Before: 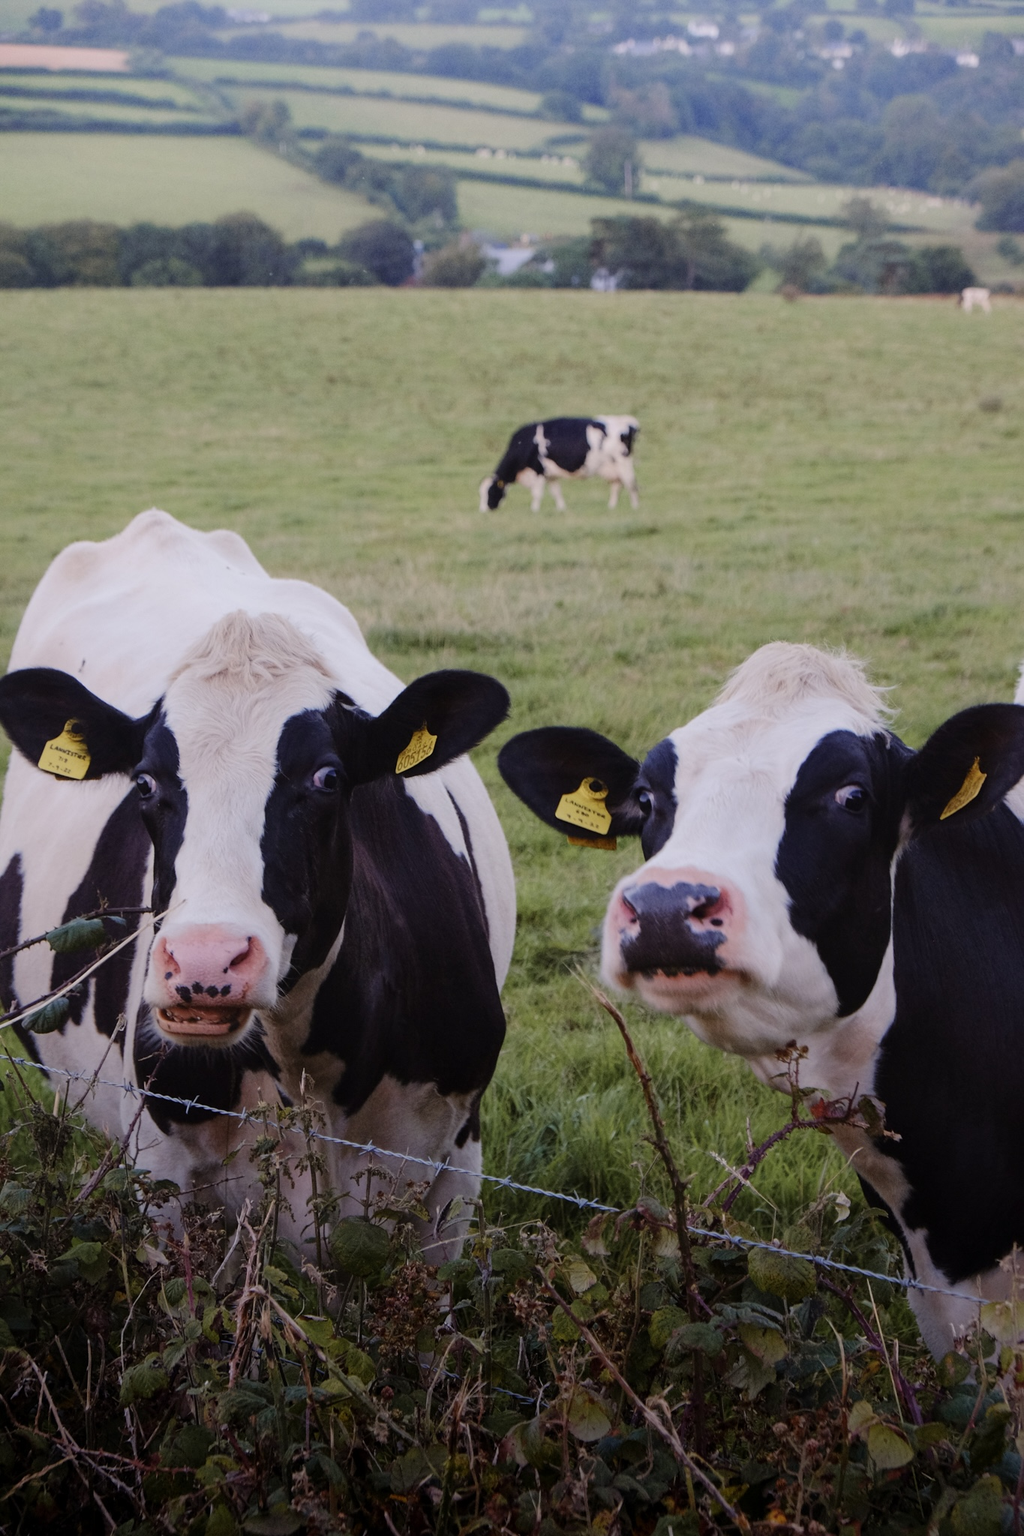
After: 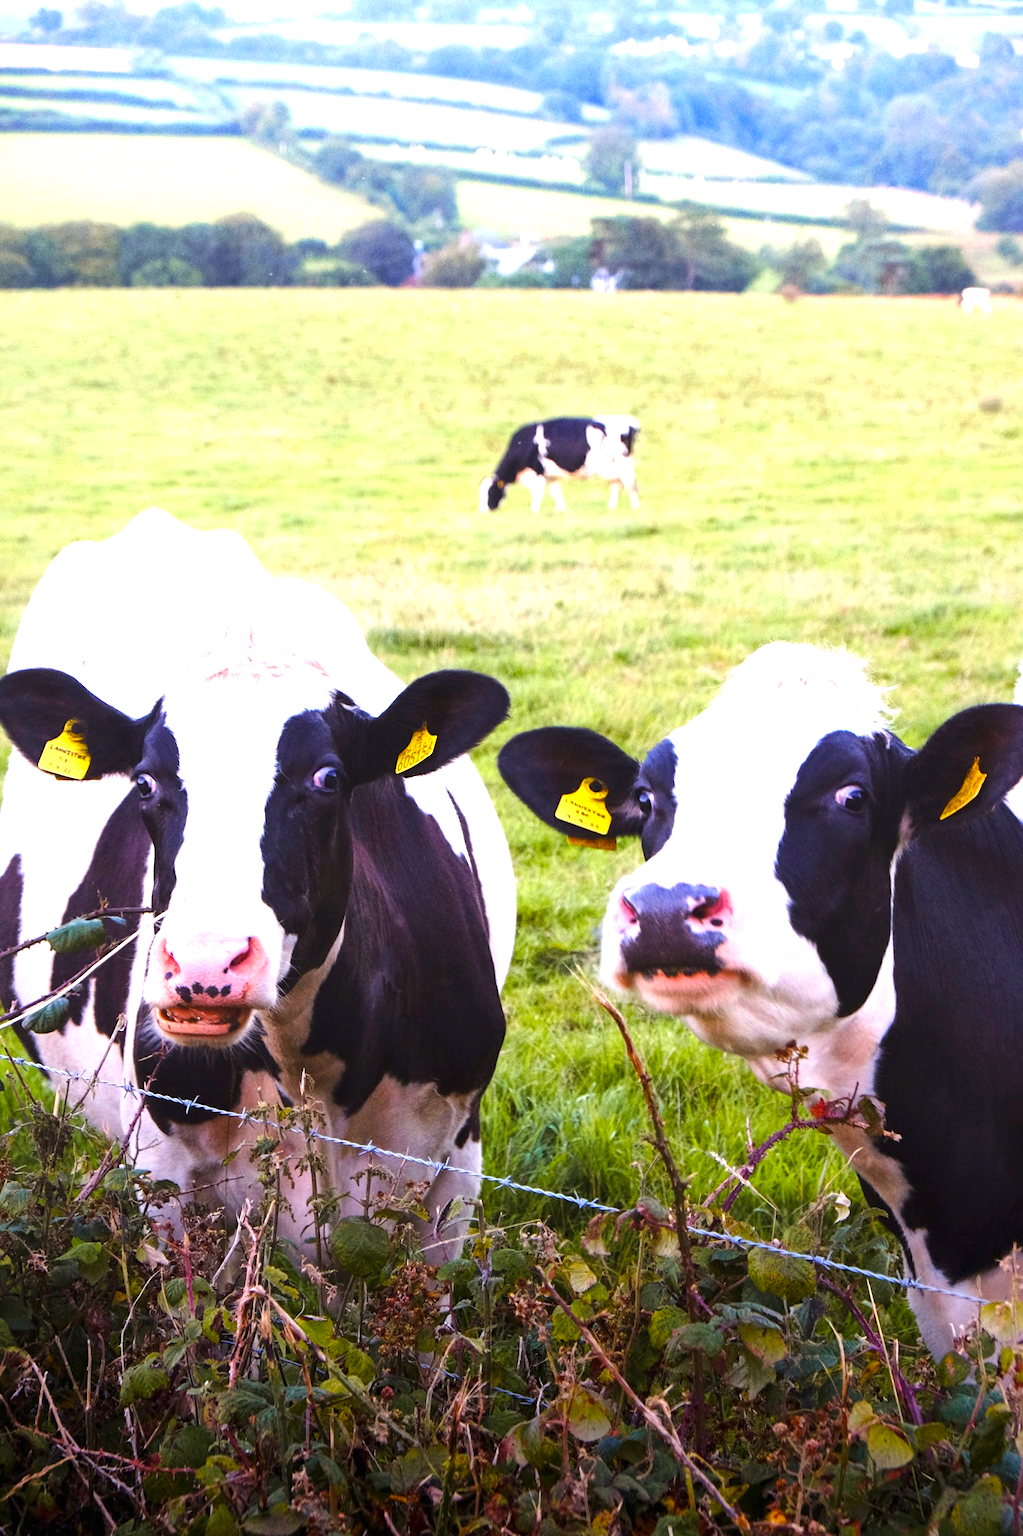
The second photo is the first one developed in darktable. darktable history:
color balance rgb: linear chroma grading › shadows 9.973%, linear chroma grading › highlights 10.936%, linear chroma grading › global chroma 14.392%, linear chroma grading › mid-tones 14.596%, perceptual saturation grading › global saturation 0.596%, perceptual brilliance grading › global brilliance 19.341%
exposure: black level correction 0, exposure 1.011 EV, compensate highlight preservation false
